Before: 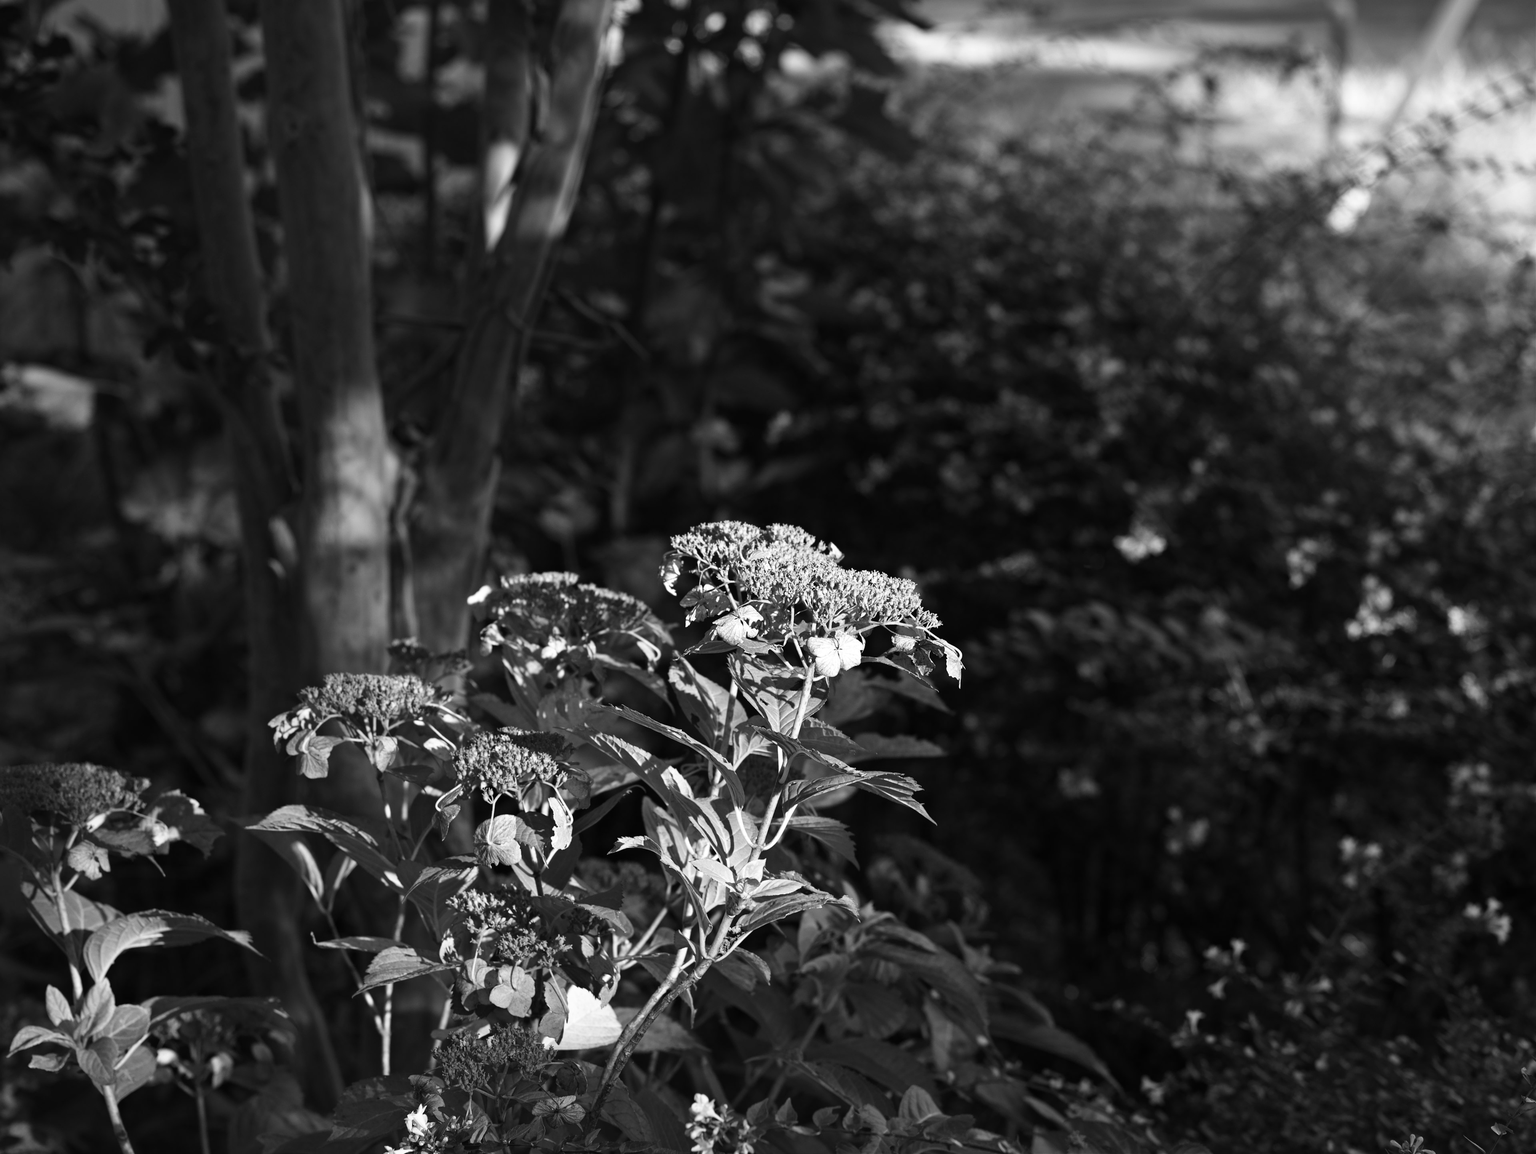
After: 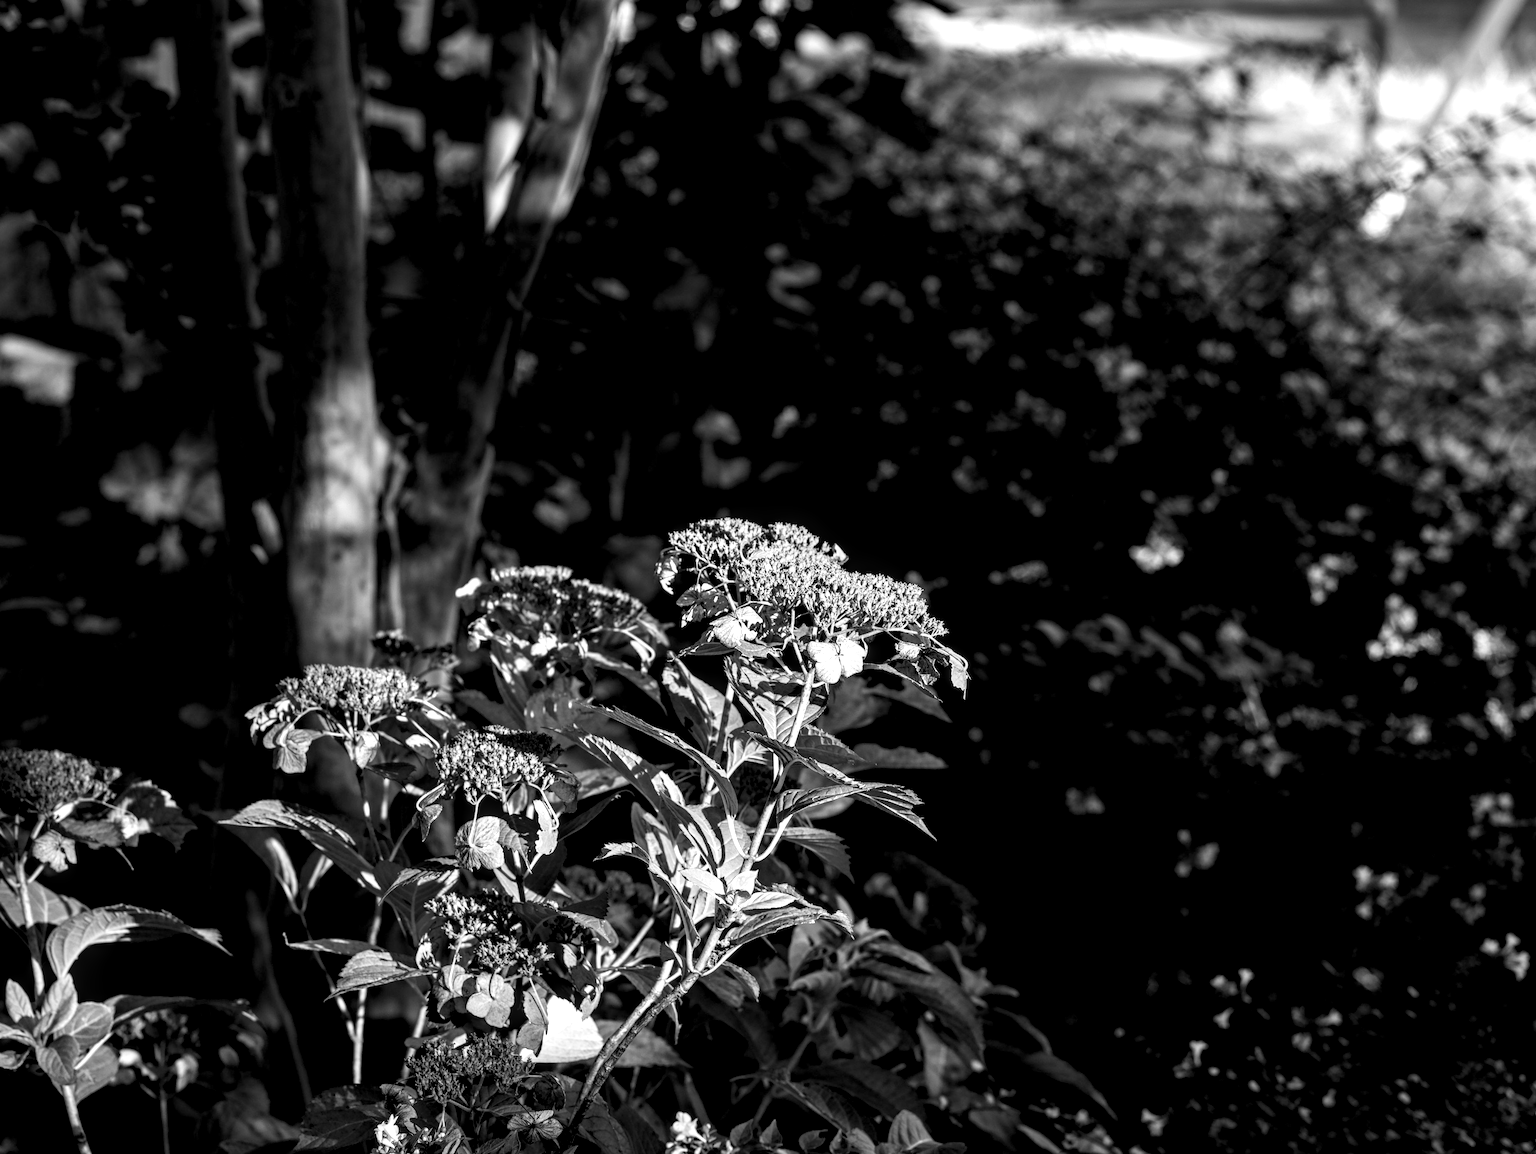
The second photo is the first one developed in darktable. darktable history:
crop and rotate: angle -1.69°
exposure: black level correction 0.012, compensate highlight preservation false
local contrast: detail 160%
contrast brightness saturation: contrast 0.1, brightness 0.02, saturation 0.02
